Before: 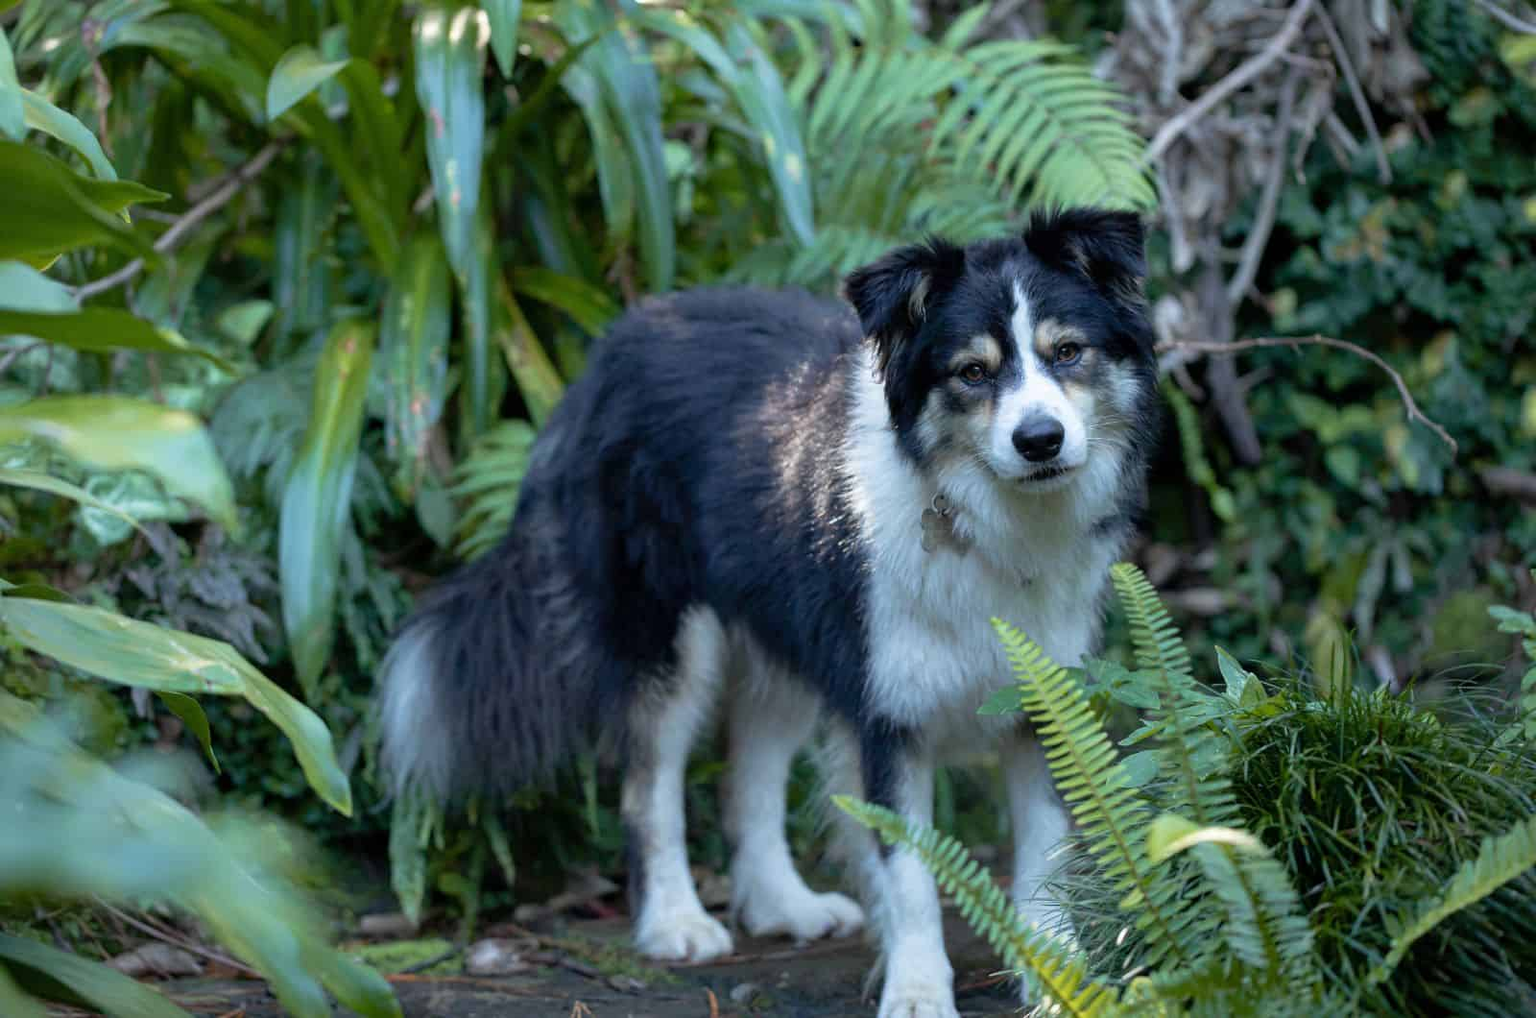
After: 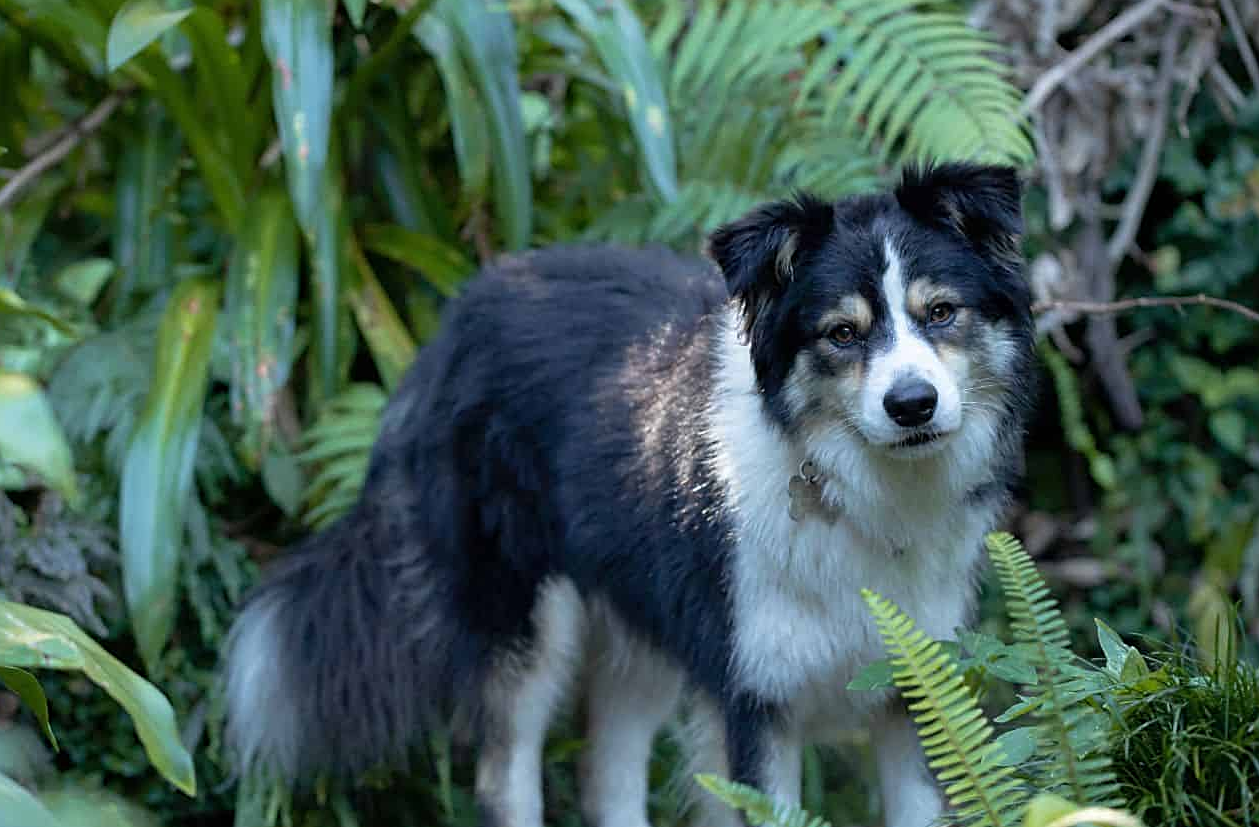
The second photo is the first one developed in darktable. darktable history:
crop and rotate: left 10.789%, top 5.123%, right 10.473%, bottom 16.857%
sharpen: on, module defaults
